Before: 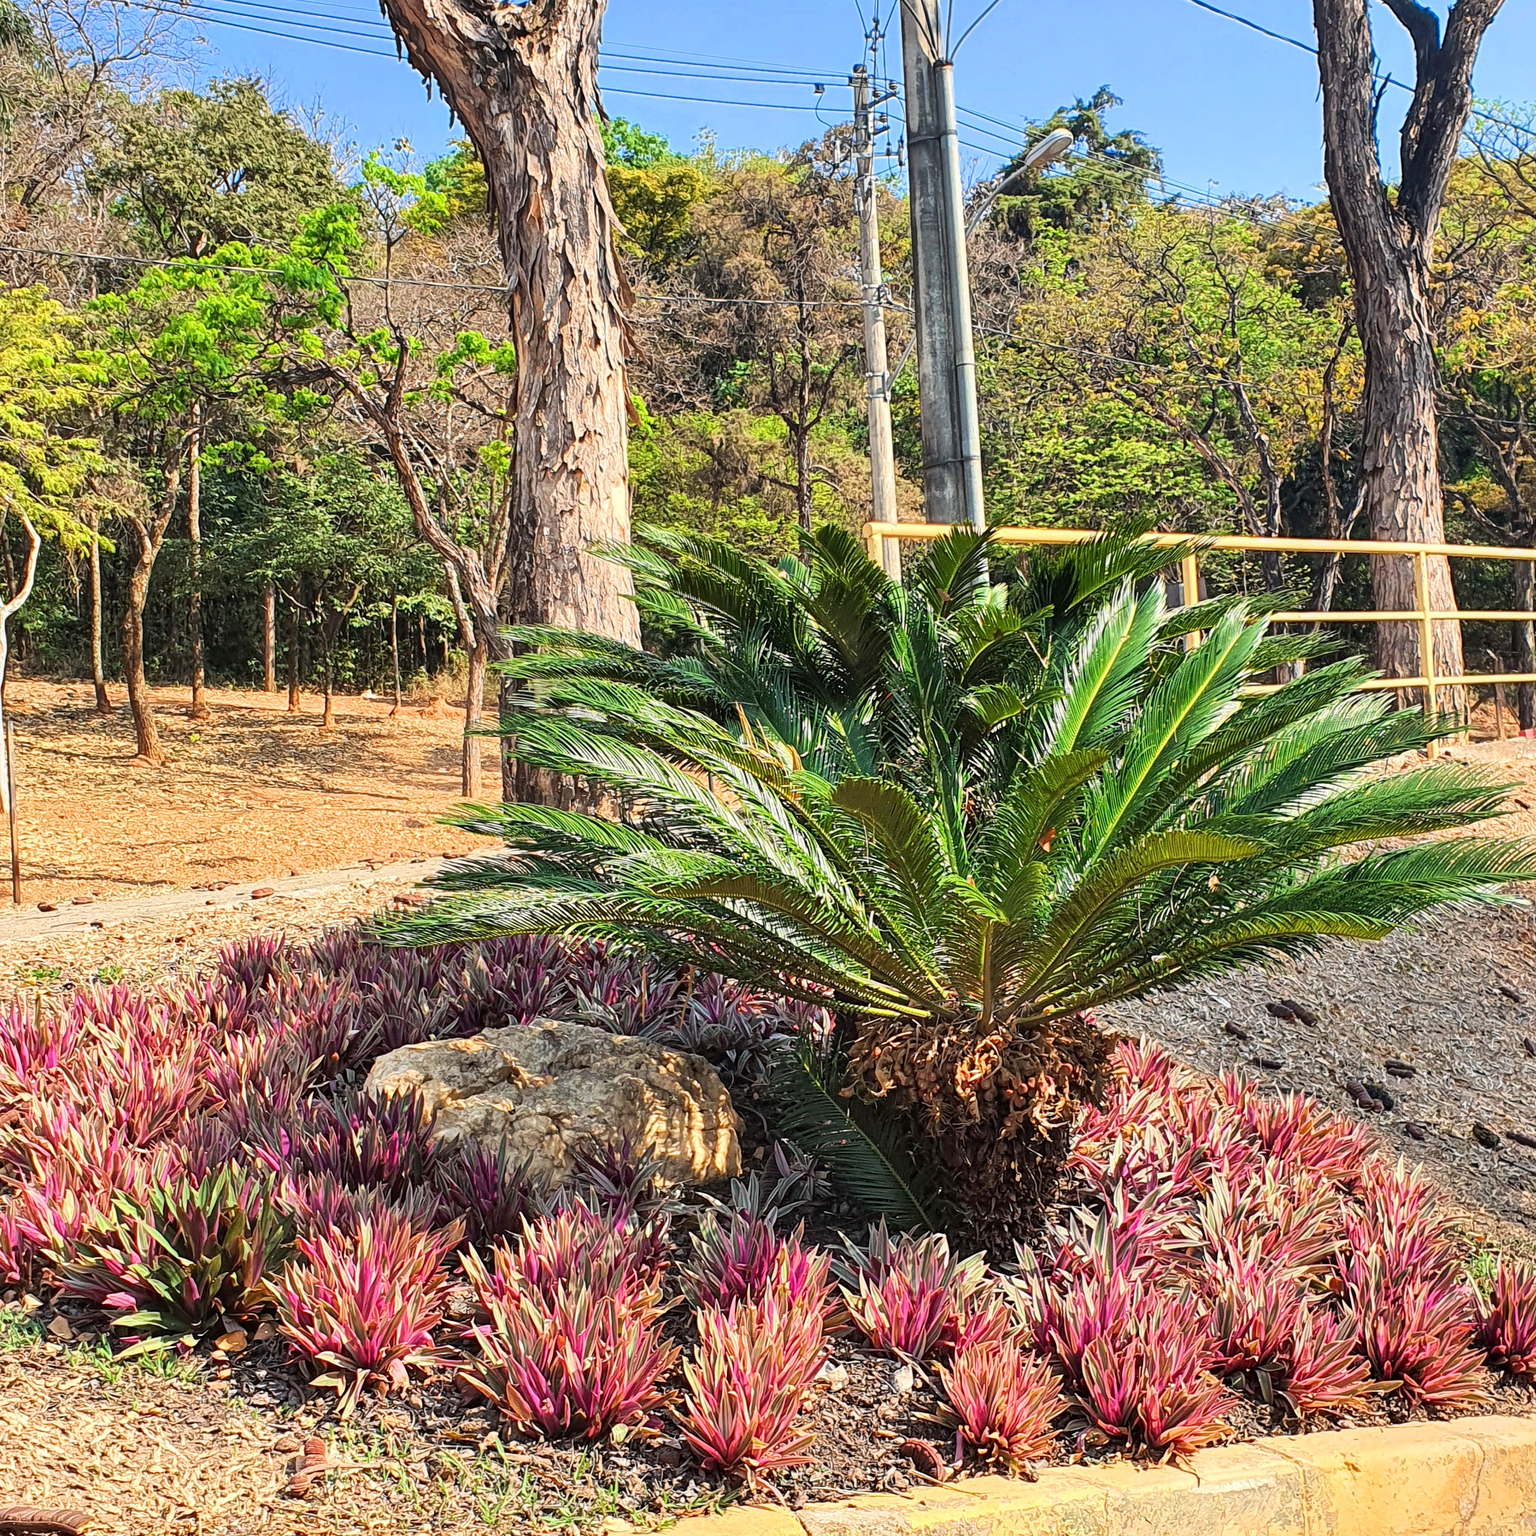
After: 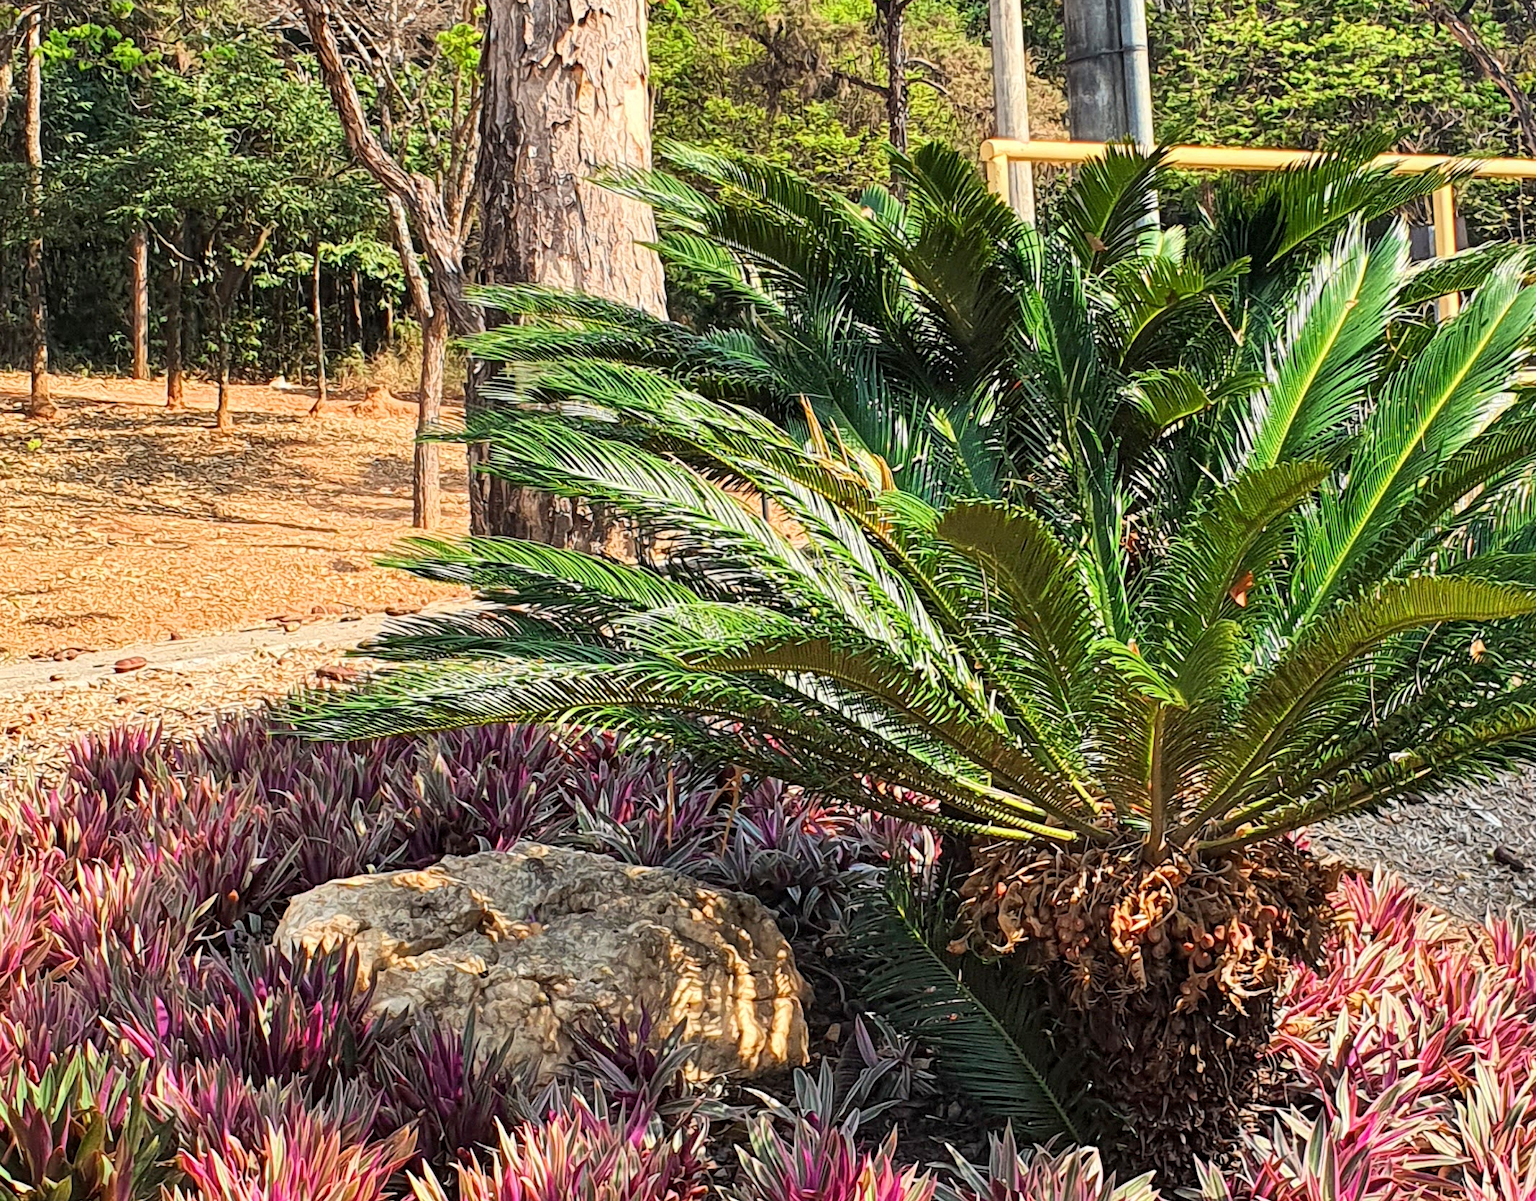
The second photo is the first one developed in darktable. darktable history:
exposure: black level correction 0.001, compensate exposure bias true, compensate highlight preservation false
crop: left 11.139%, top 27.619%, right 18.257%, bottom 17.143%
